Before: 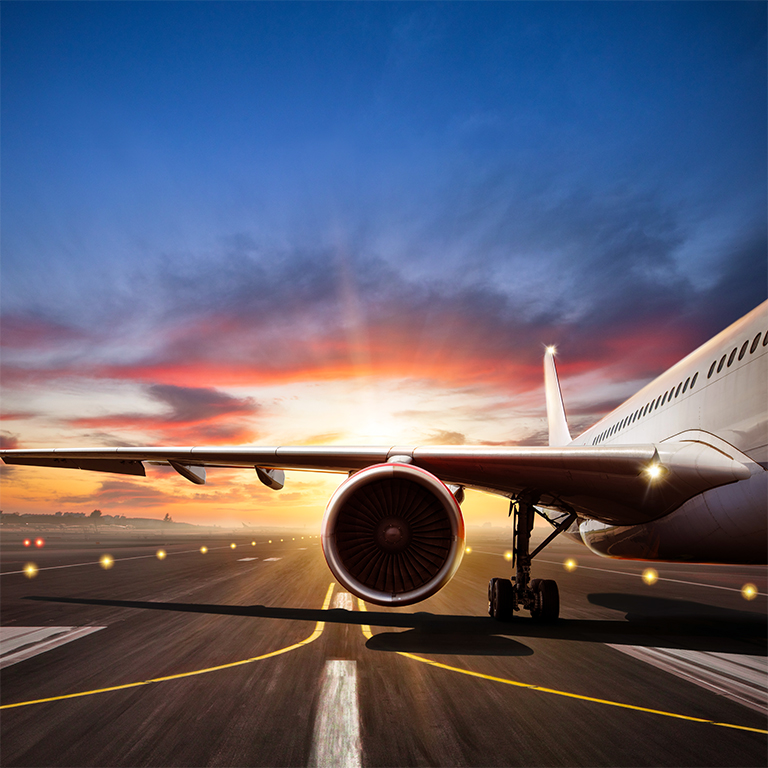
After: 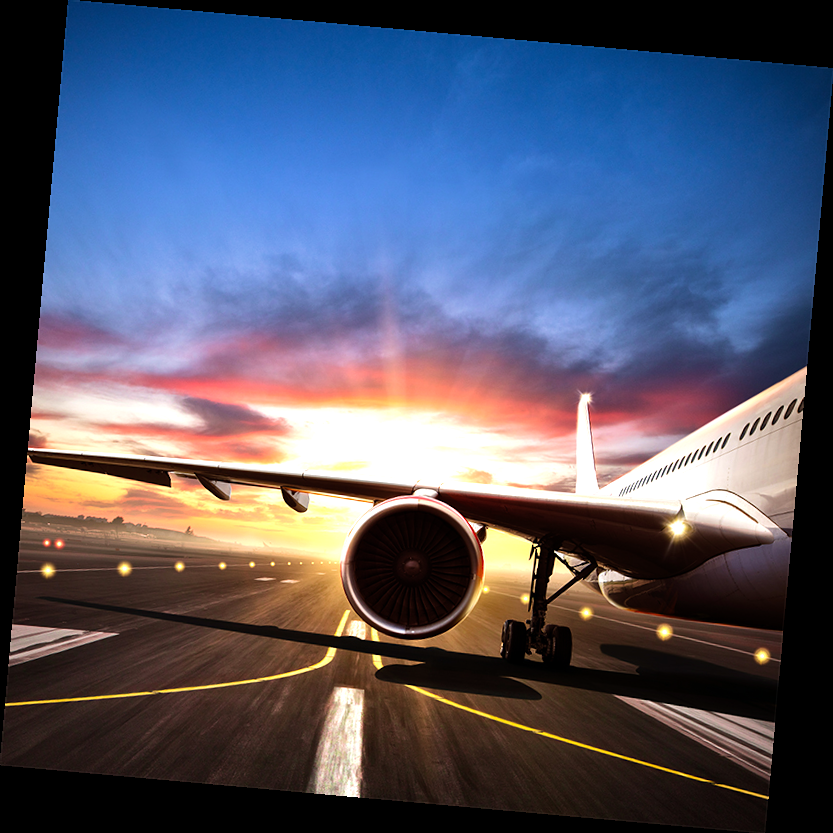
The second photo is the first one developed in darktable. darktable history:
rotate and perspective: rotation 5.12°, automatic cropping off
velvia: on, module defaults
tone equalizer: -8 EV -0.75 EV, -7 EV -0.7 EV, -6 EV -0.6 EV, -5 EV -0.4 EV, -3 EV 0.4 EV, -2 EV 0.6 EV, -1 EV 0.7 EV, +0 EV 0.75 EV, edges refinement/feathering 500, mask exposure compensation -1.57 EV, preserve details no
